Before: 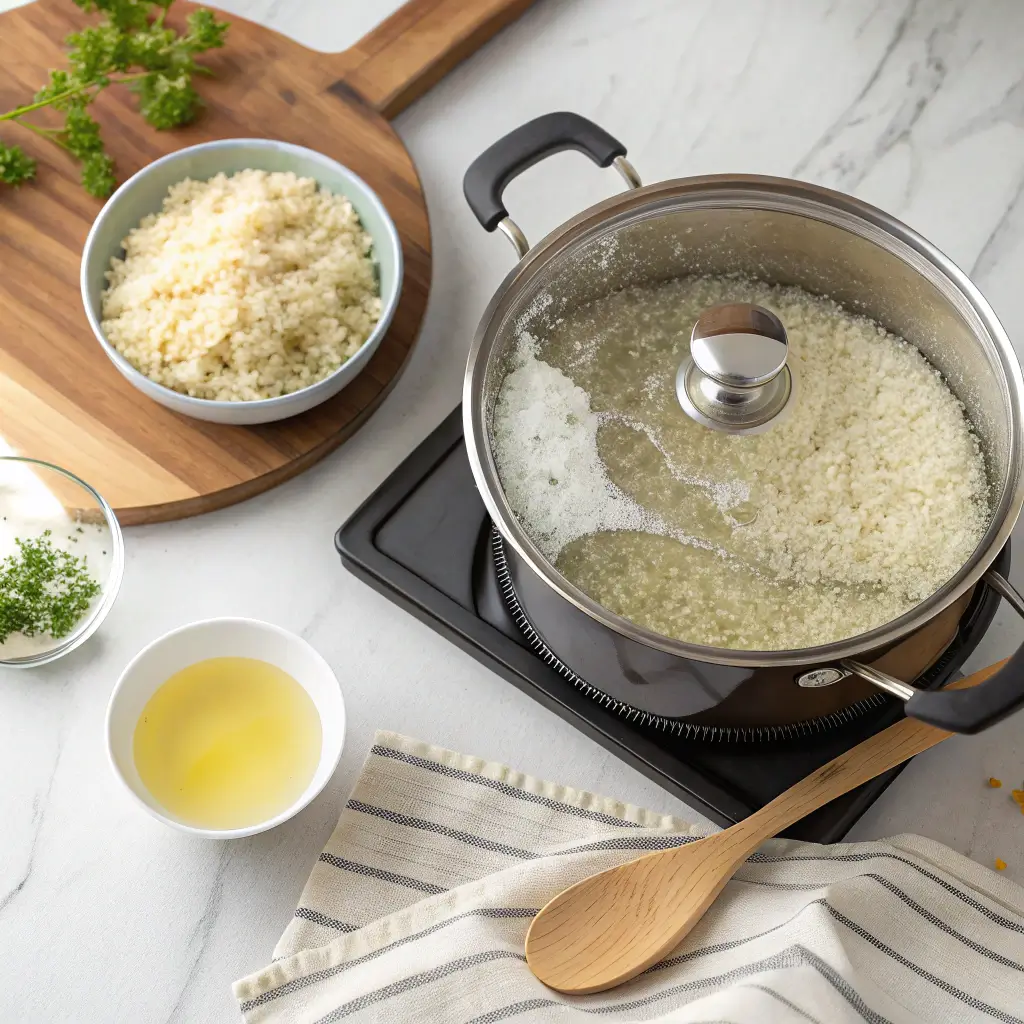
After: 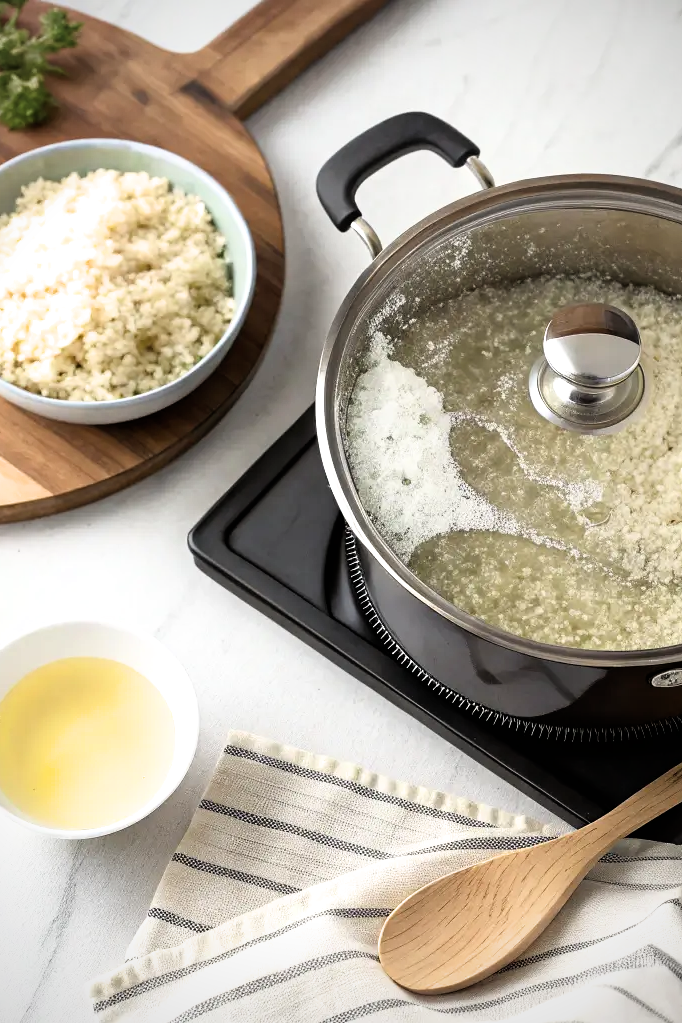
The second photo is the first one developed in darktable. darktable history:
crop and rotate: left 14.385%, right 18.948%
filmic rgb: white relative exposure 2.2 EV, hardness 6.97
vignetting: fall-off radius 63.6%
